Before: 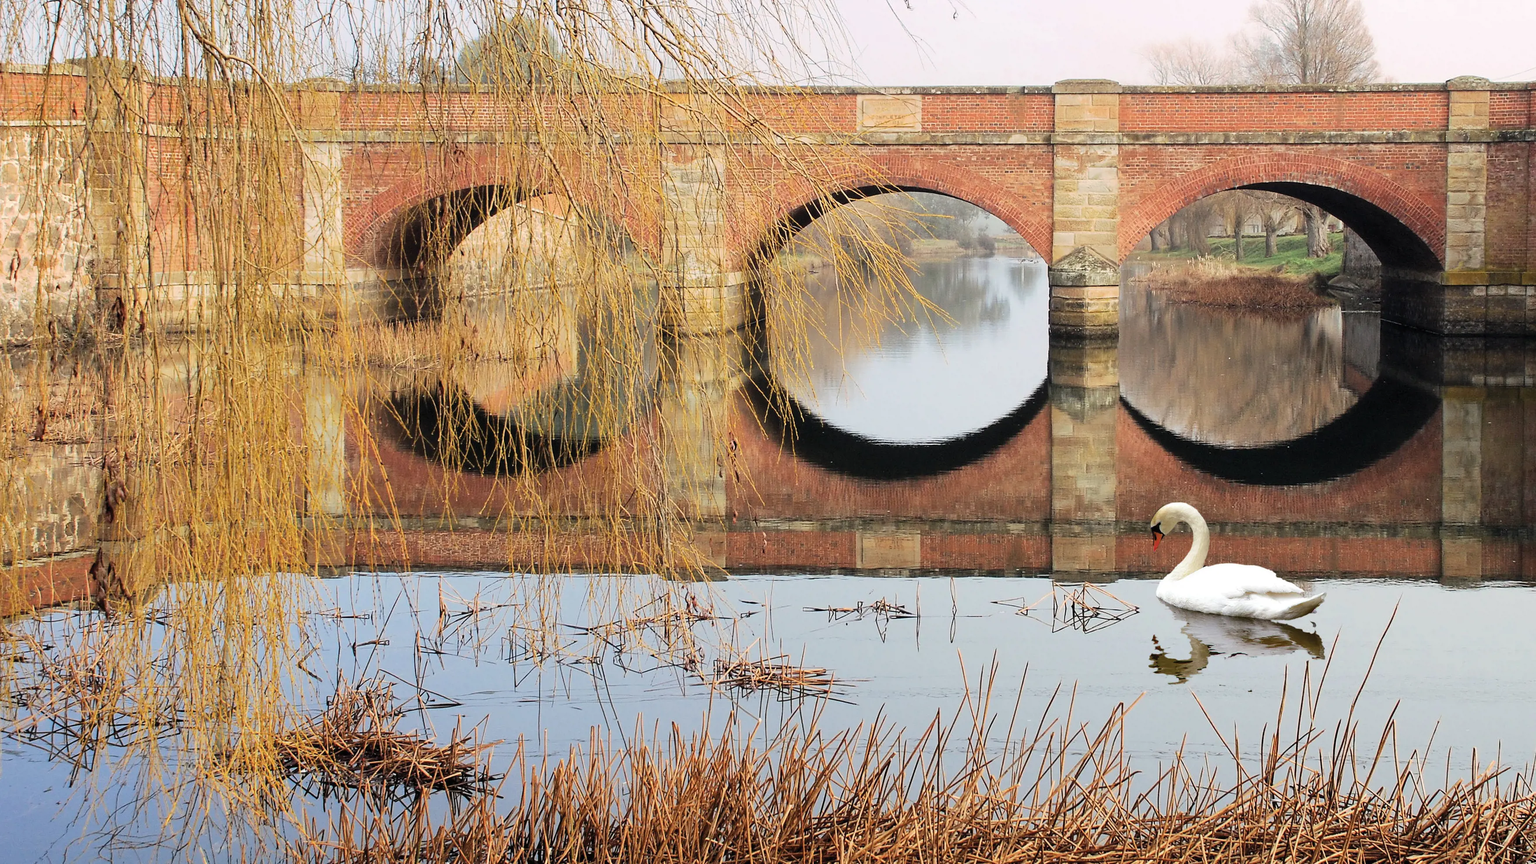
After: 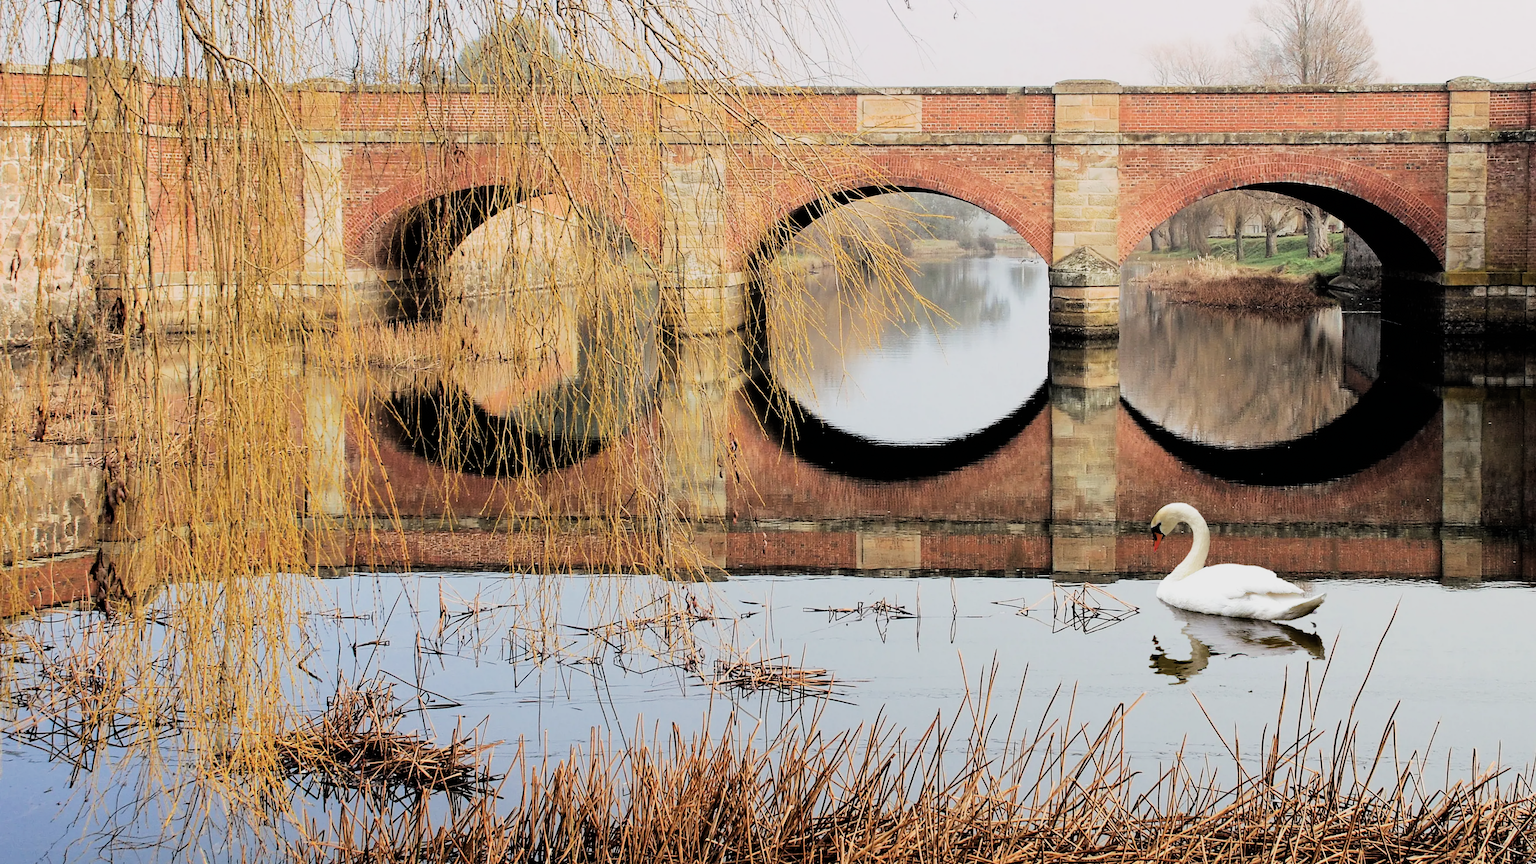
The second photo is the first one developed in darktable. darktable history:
filmic rgb: black relative exposure -5.04 EV, white relative exposure 3.51 EV, threshold 3.04 EV, hardness 3.17, contrast 1.299, highlights saturation mix -48.75%, enable highlight reconstruction true
